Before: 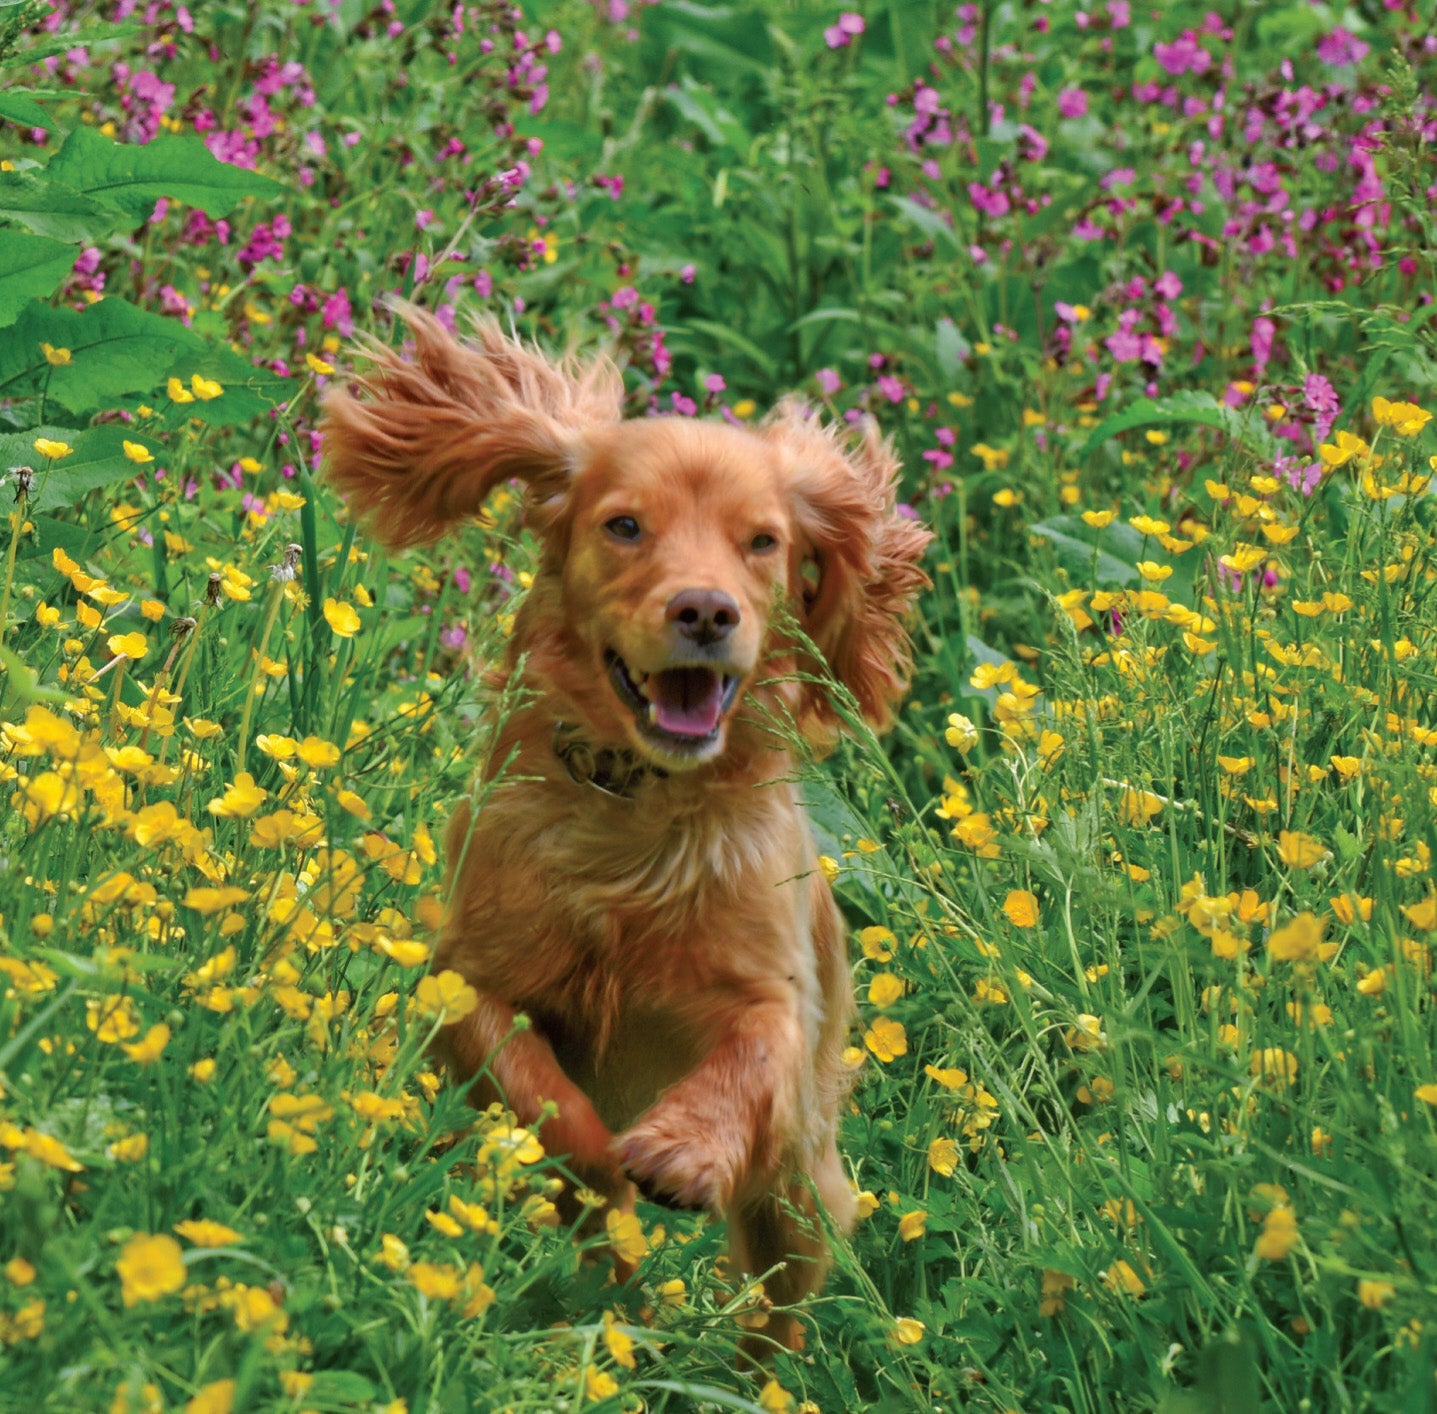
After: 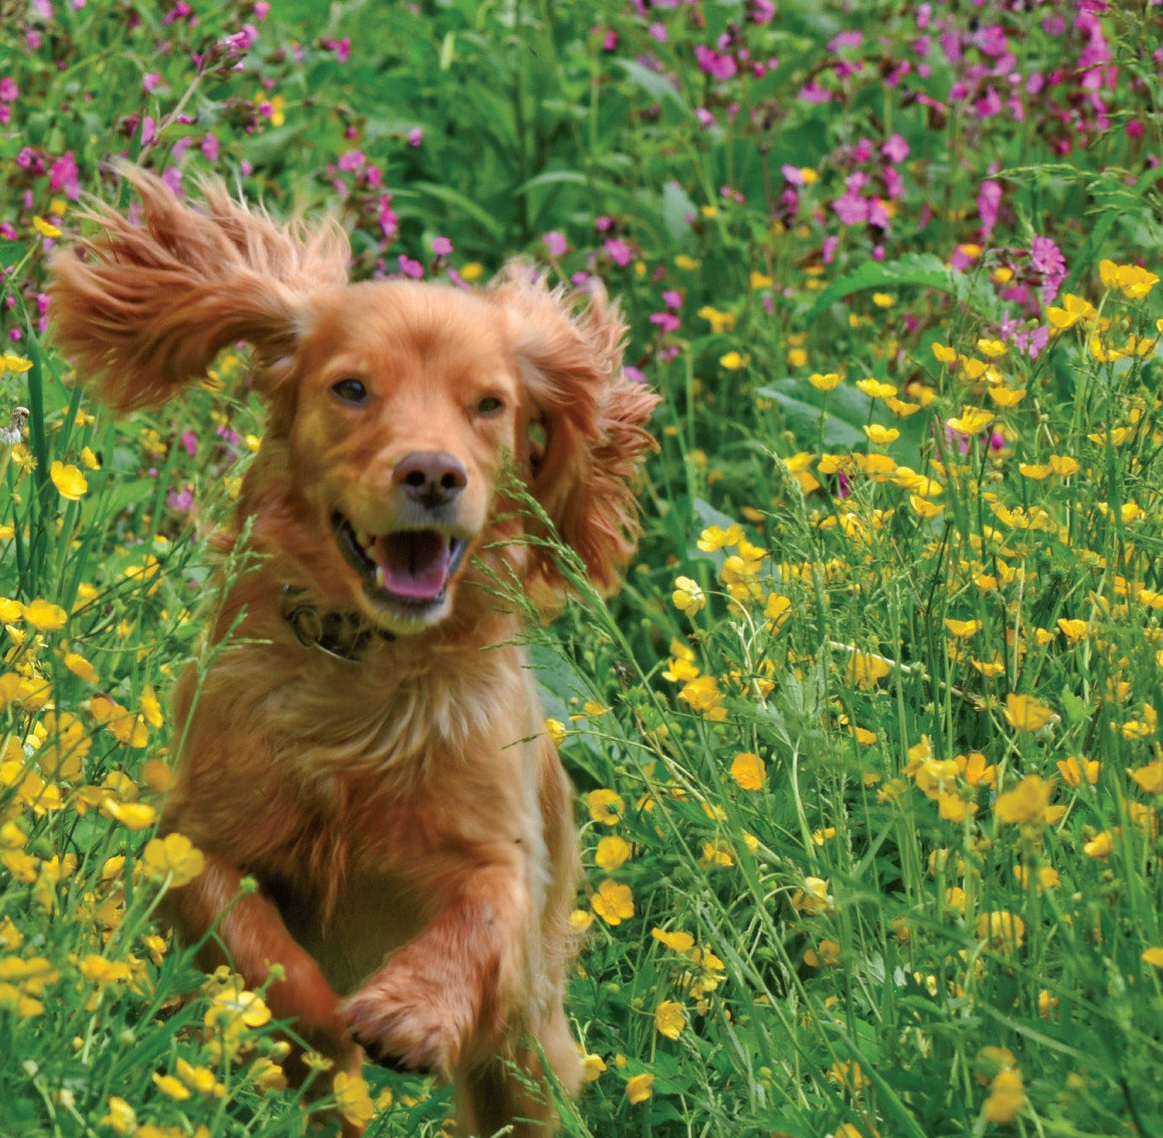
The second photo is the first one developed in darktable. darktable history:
crop: left 19.013%, top 9.731%, right 0.001%, bottom 9.762%
